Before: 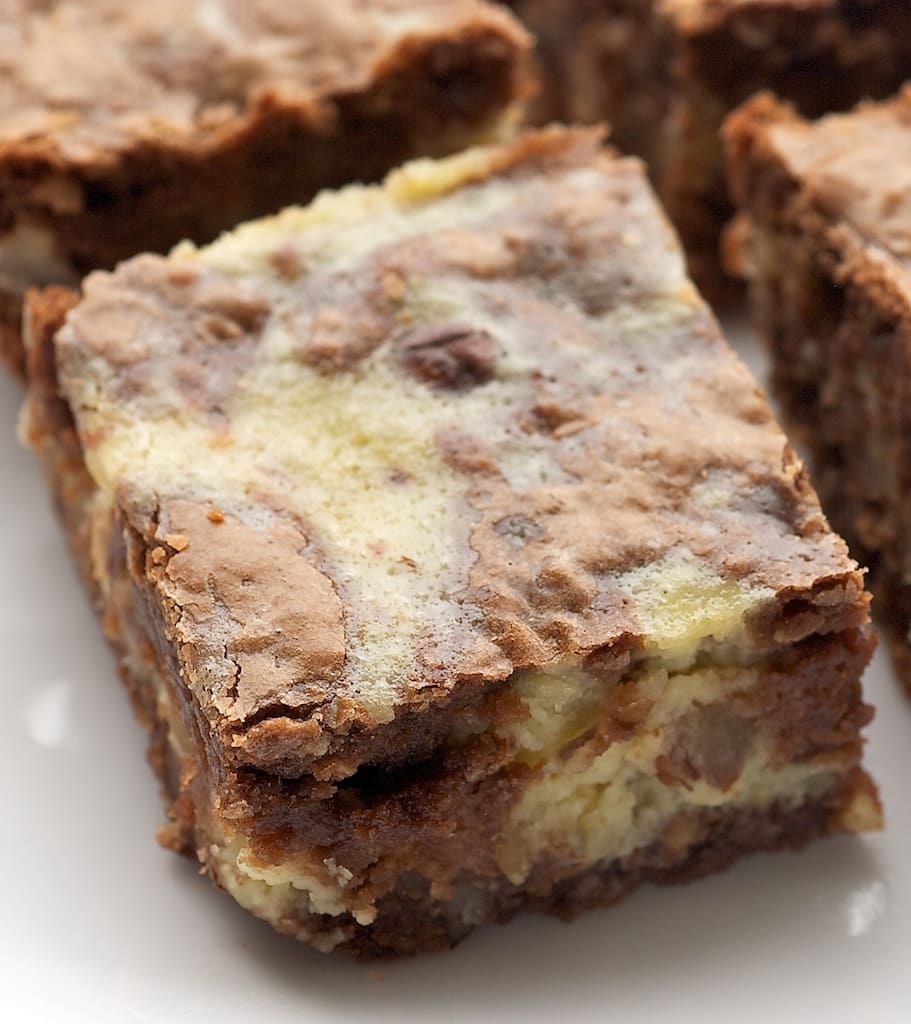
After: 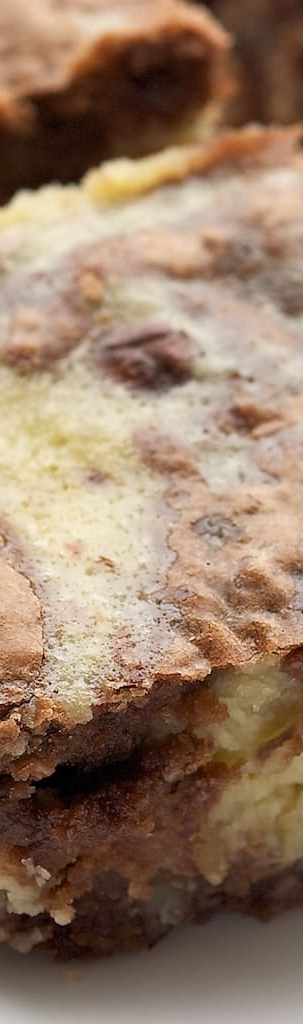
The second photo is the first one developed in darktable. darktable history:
crop: left 33.23%, right 33.499%
